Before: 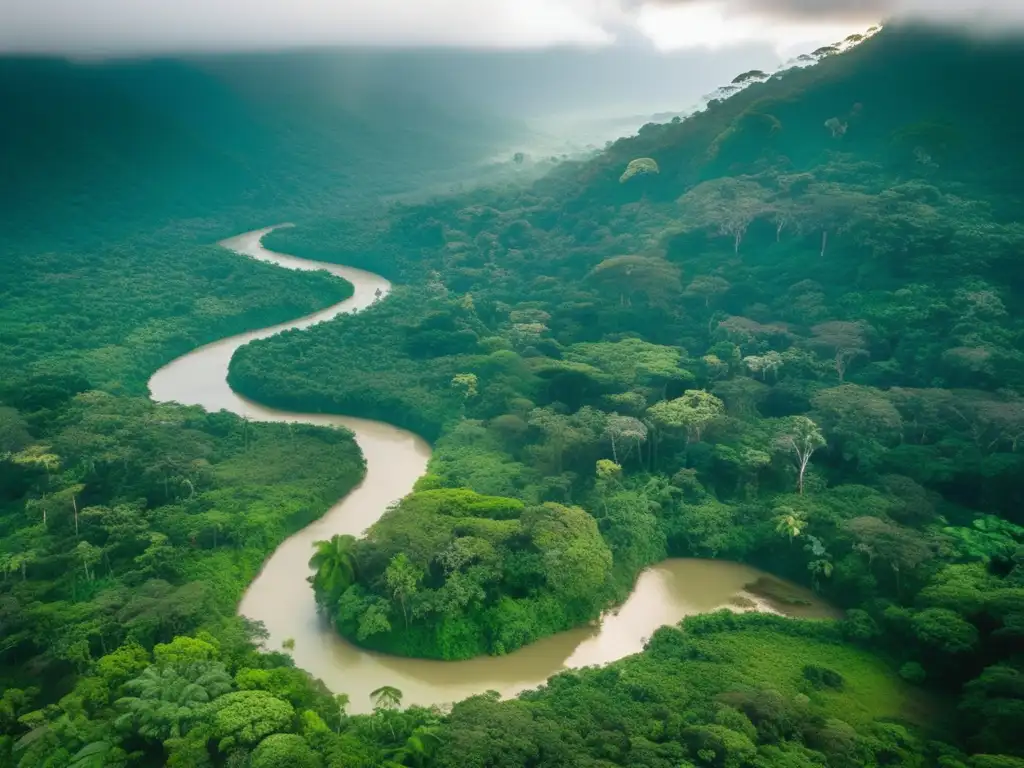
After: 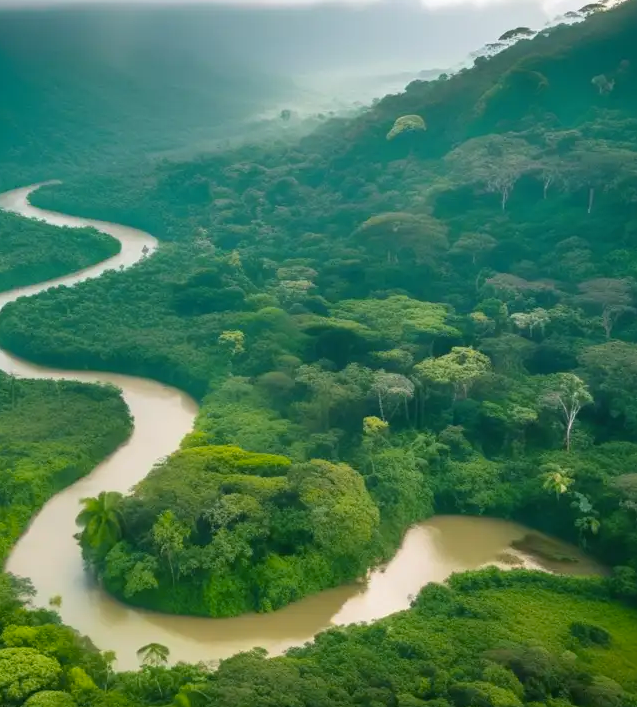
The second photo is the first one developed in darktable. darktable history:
crop and rotate: left 22.845%, top 5.628%, right 14.854%, bottom 2.269%
color zones: curves: ch1 [(0.235, 0.558) (0.75, 0.5)]; ch2 [(0.25, 0.462) (0.749, 0.457)]
